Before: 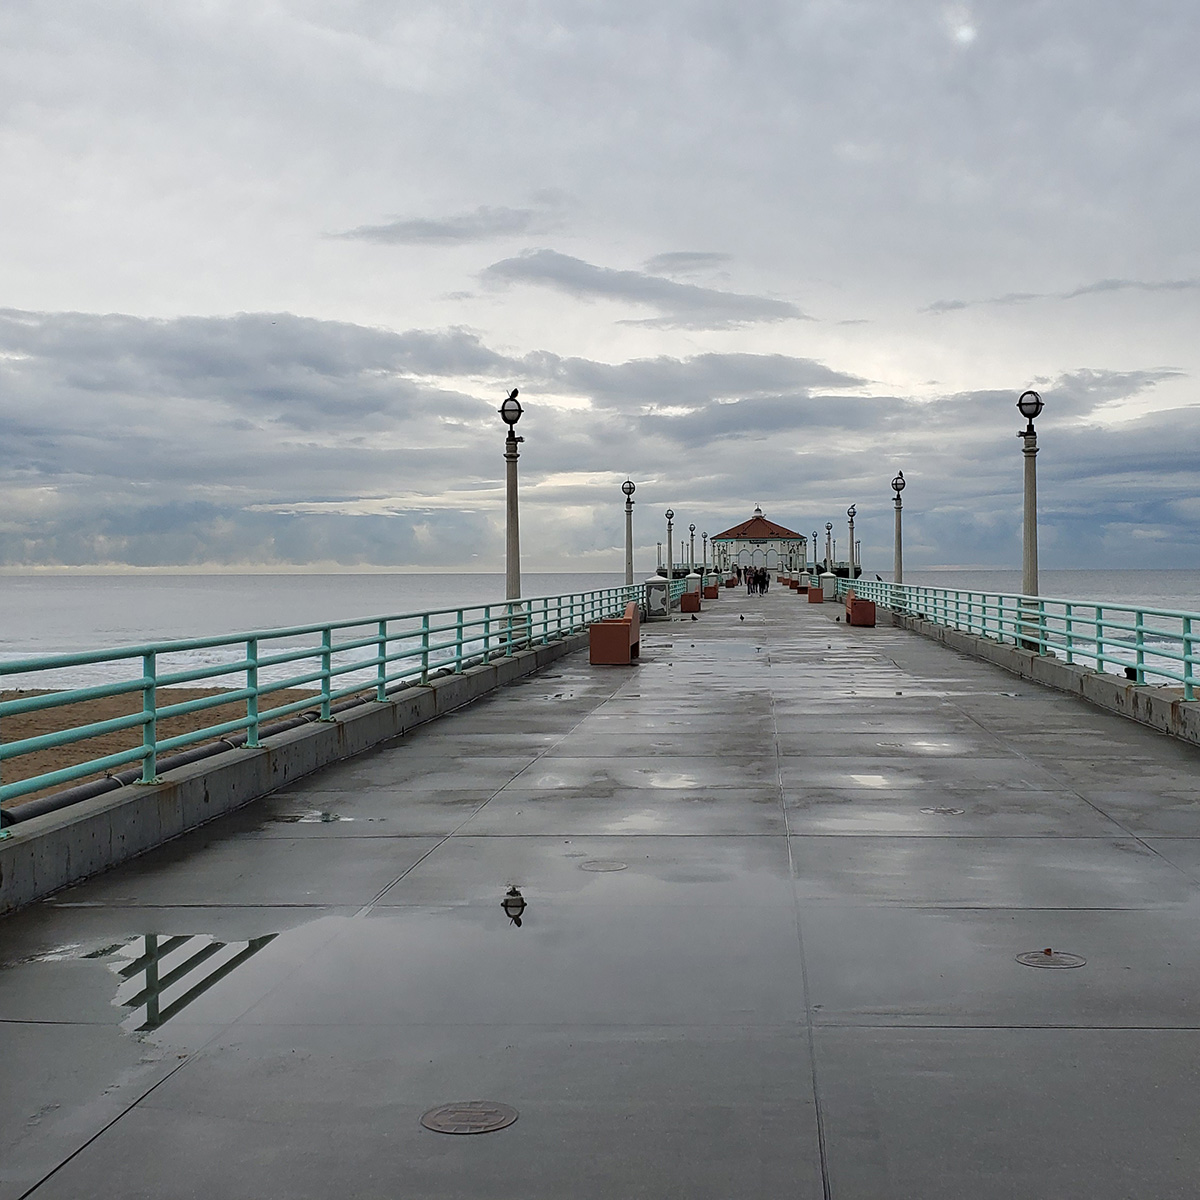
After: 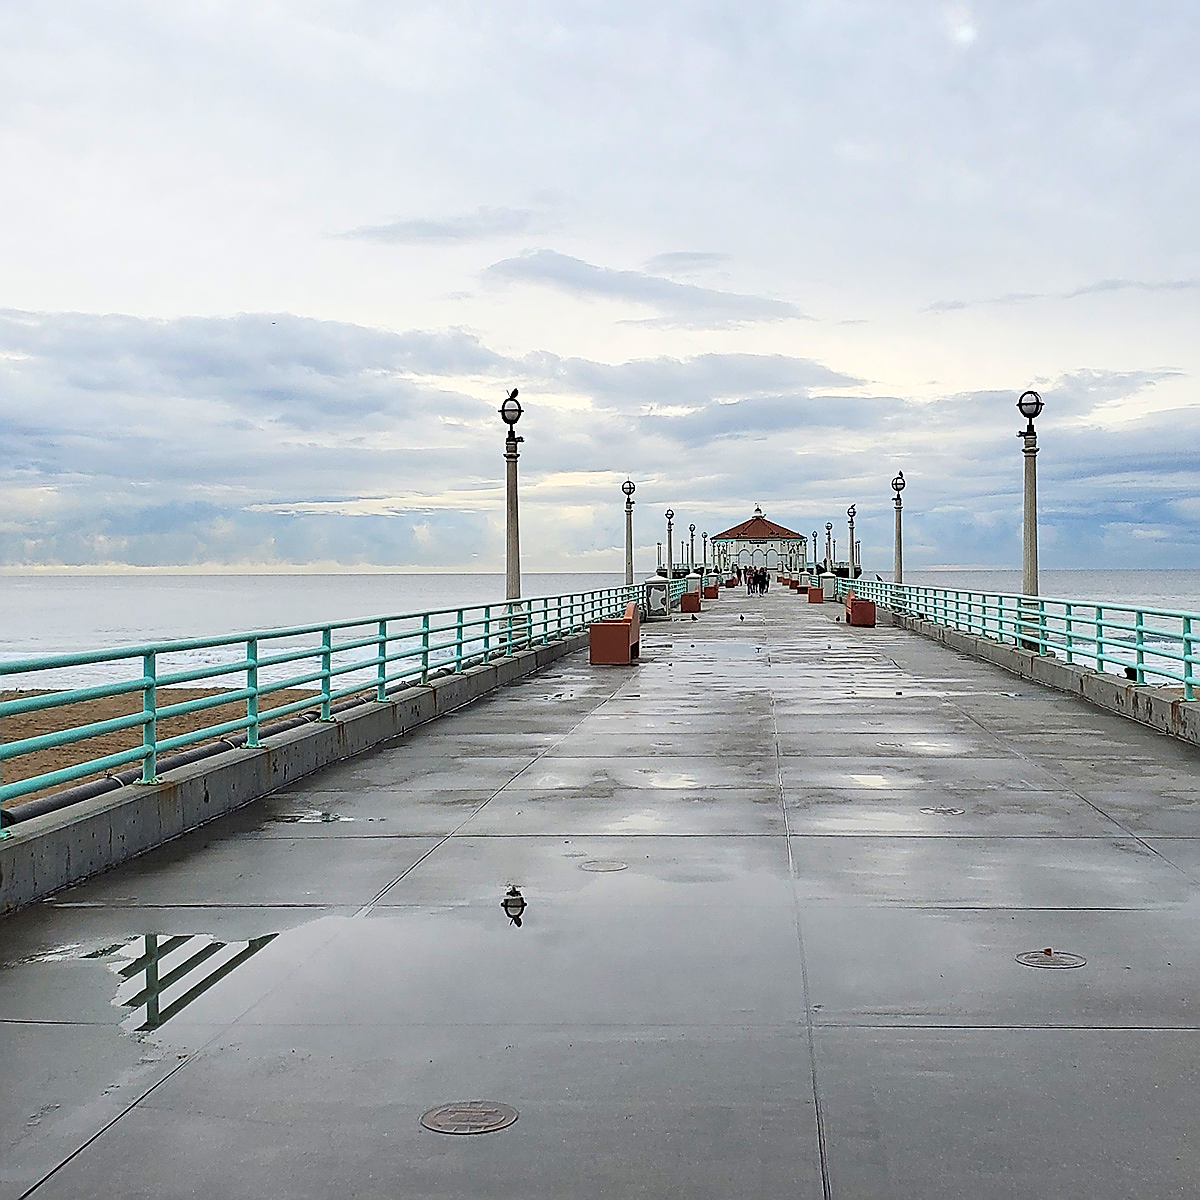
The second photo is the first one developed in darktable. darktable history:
contrast brightness saturation: contrast 0.24, brightness 0.26, saturation 0.39
sharpen: radius 1.4, amount 1.25, threshold 0.7
